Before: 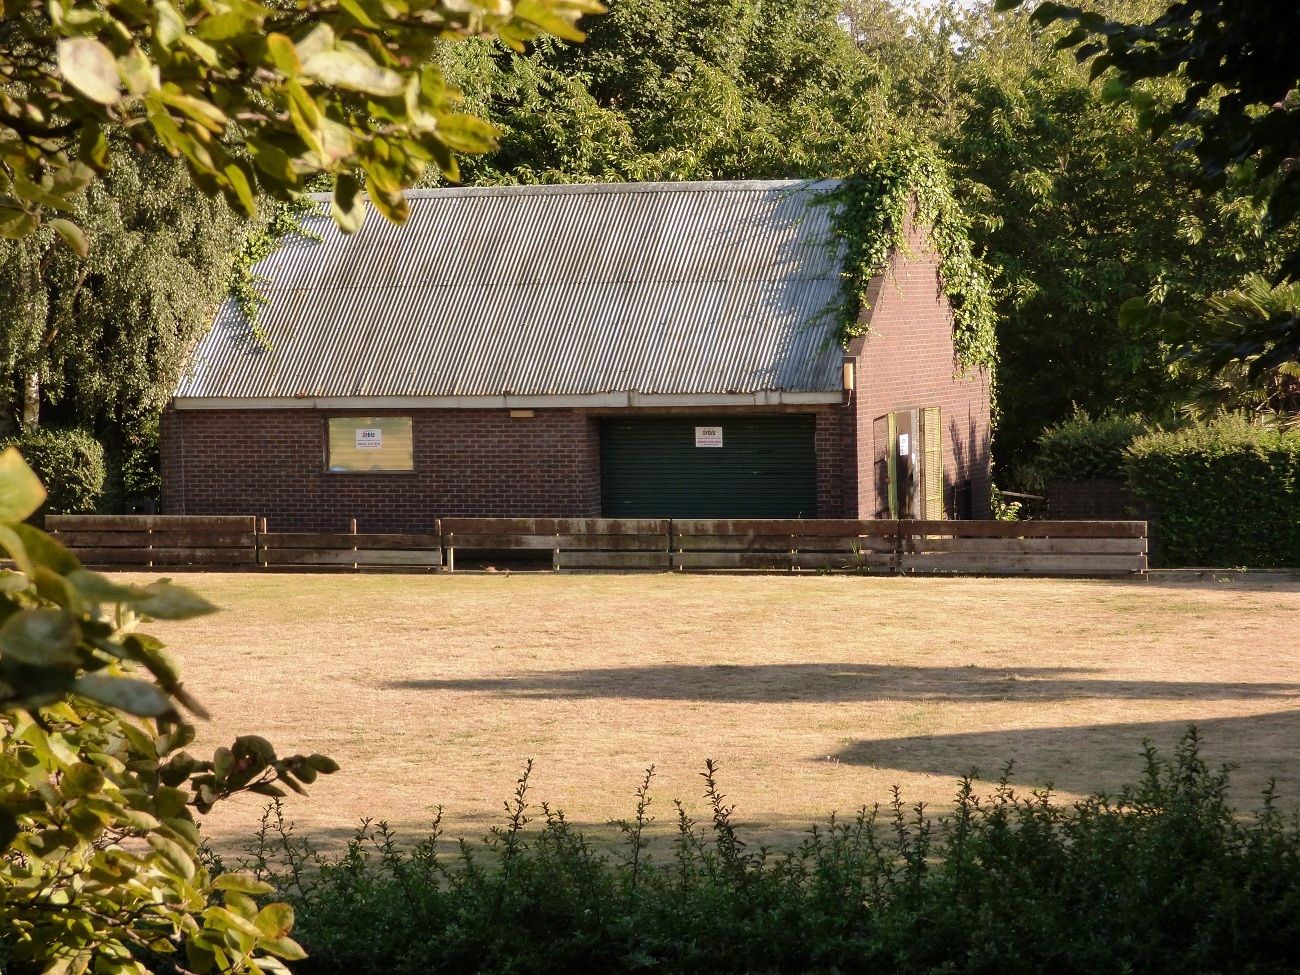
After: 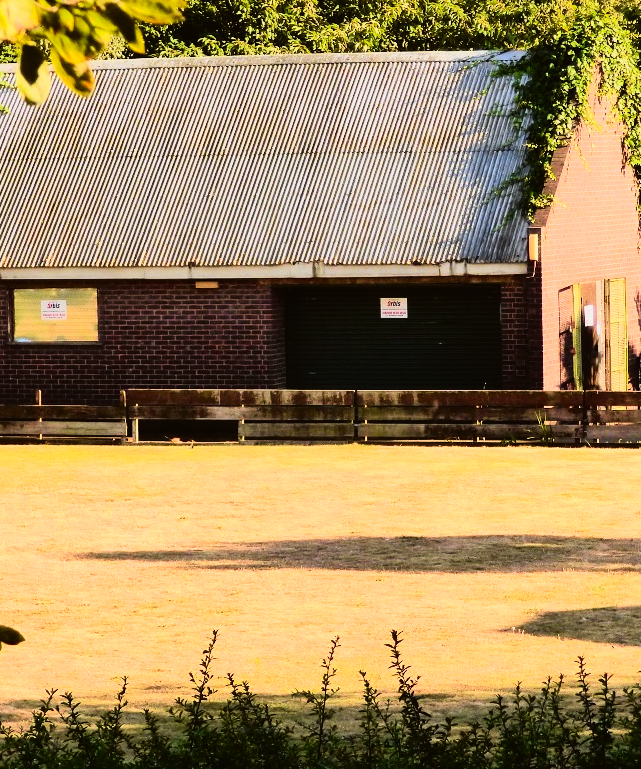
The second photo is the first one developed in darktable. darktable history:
filmic rgb: black relative exposure -5.11 EV, white relative exposure 3.98 EV, threshold 2.95 EV, hardness 2.88, contrast 1.3, highlights saturation mix -28.76%, enable highlight reconstruction true
crop and rotate: angle 0.022°, left 24.256%, top 13.26%, right 26.367%, bottom 7.746%
exposure: black level correction -0.027, compensate highlight preservation false
tone curve: curves: ch0 [(0, 0) (0.128, 0.068) (0.292, 0.274) (0.46, 0.482) (0.653, 0.717) (0.819, 0.869) (0.998, 0.969)]; ch1 [(0, 0) (0.384, 0.365) (0.463, 0.45) (0.486, 0.486) (0.503, 0.504) (0.517, 0.517) (0.549, 0.572) (0.583, 0.615) (0.672, 0.699) (0.774, 0.817) (1, 1)]; ch2 [(0, 0) (0.374, 0.344) (0.446, 0.443) (0.494, 0.5) (0.527, 0.529) (0.565, 0.591) (0.644, 0.682) (1, 1)], color space Lab, independent channels, preserve colors none
color balance rgb: power › luminance -3.76%, power › chroma 0.544%, power › hue 40.3°, perceptual saturation grading › global saturation 0.947%, global vibrance 34.868%
contrast brightness saturation: contrast 0.232, brightness 0.115, saturation 0.286
